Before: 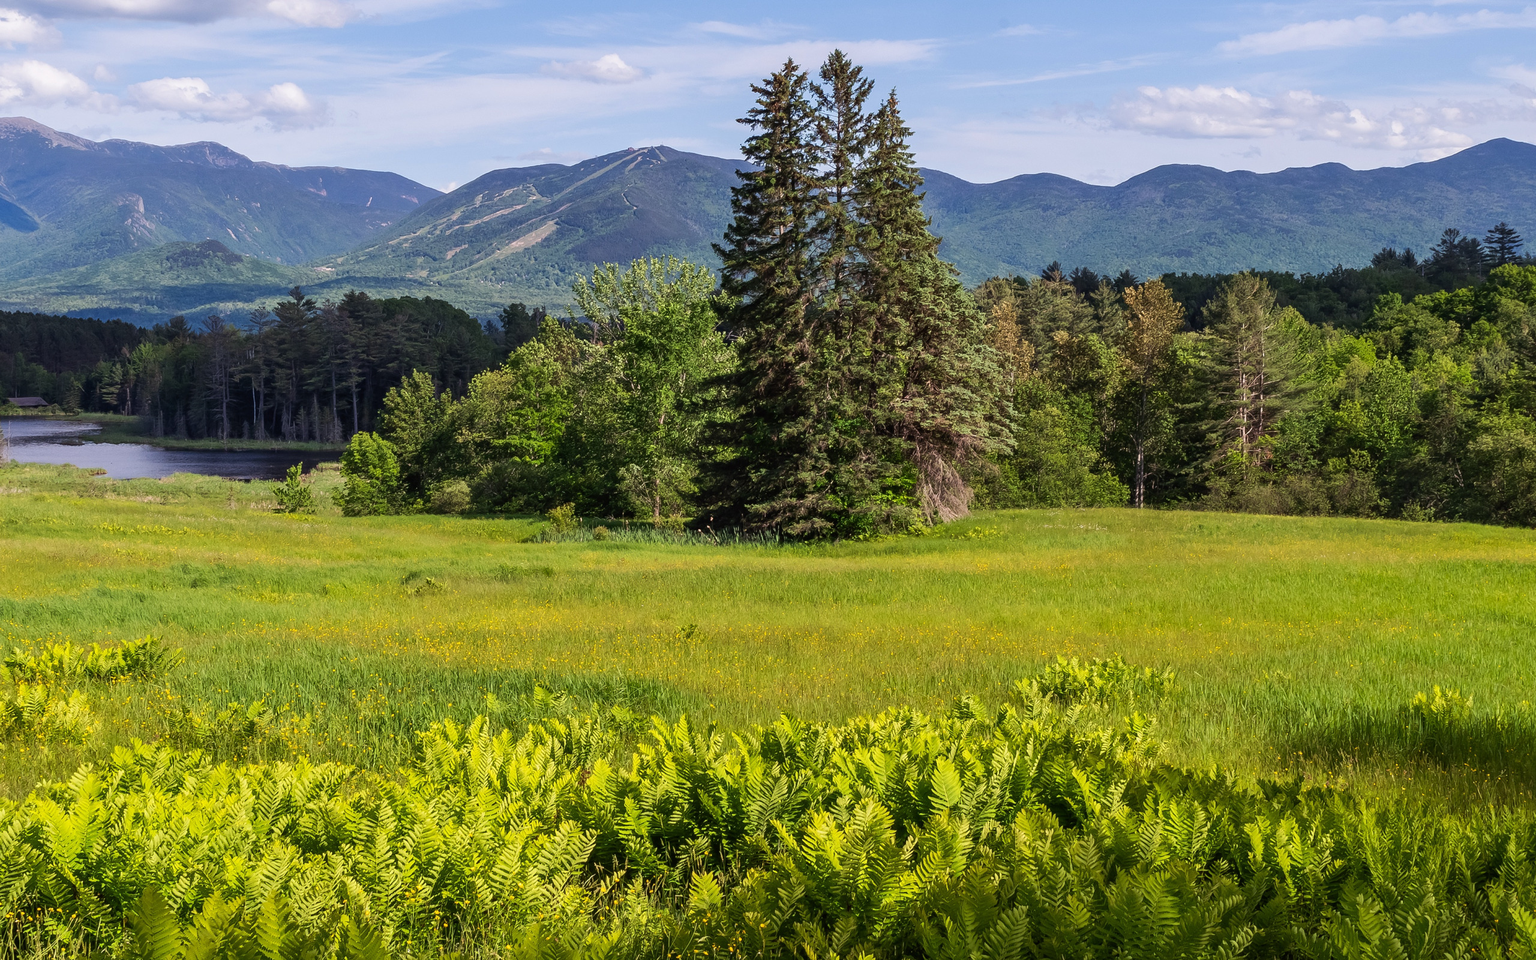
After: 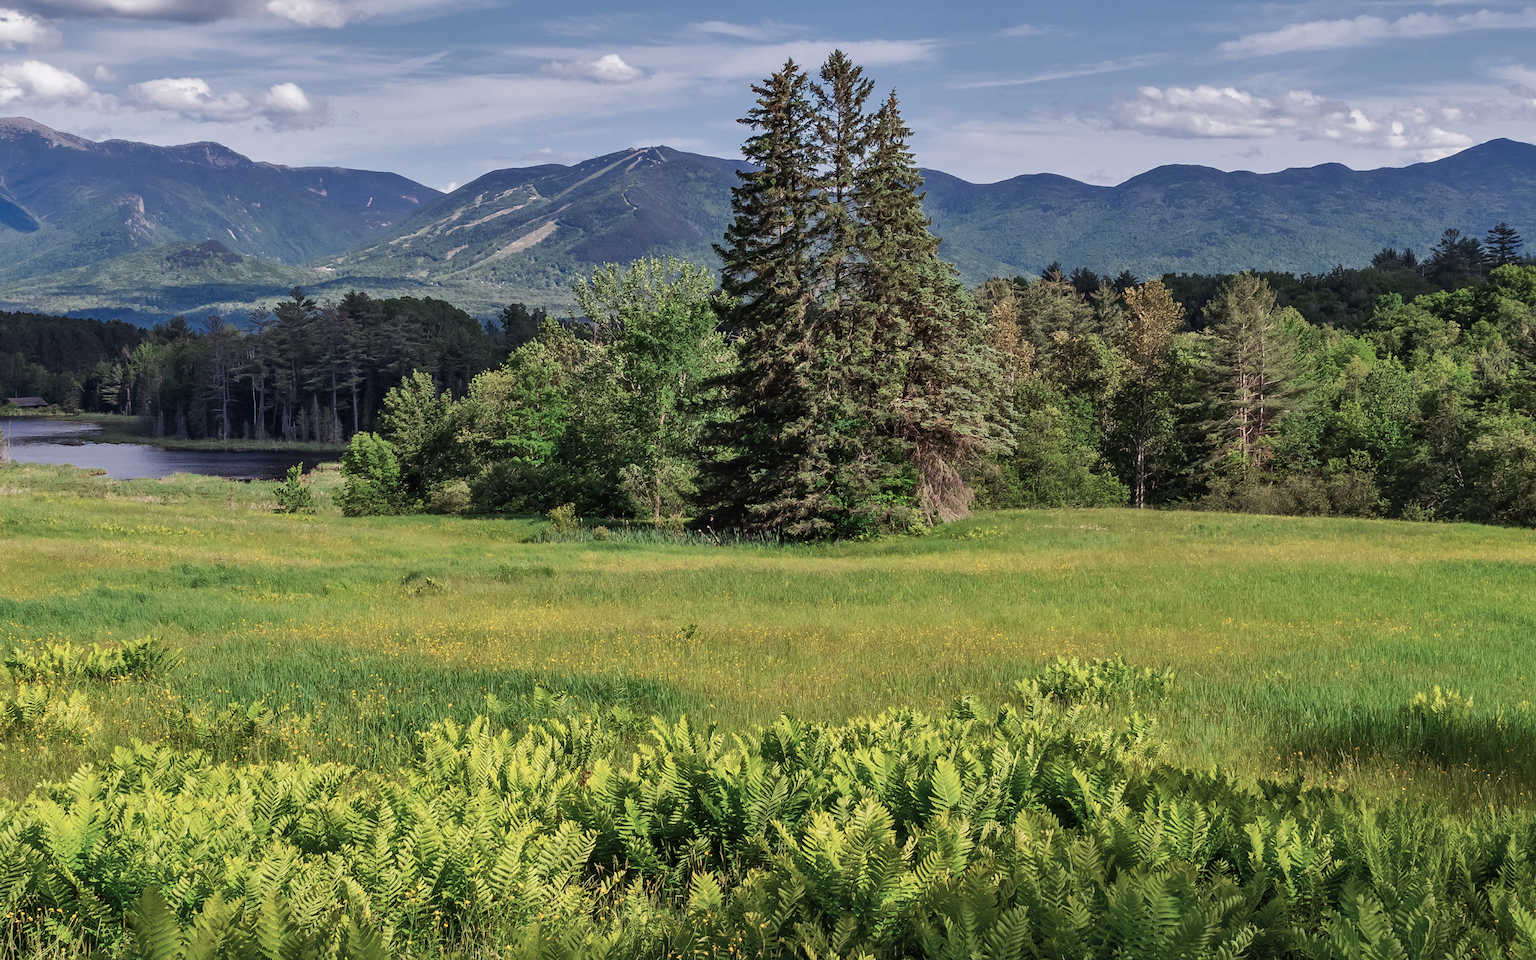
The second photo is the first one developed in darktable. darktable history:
shadows and highlights: highlights color adjustment 0.806%, soften with gaussian
color zones: curves: ch0 [(0, 0.5) (0.125, 0.4) (0.25, 0.5) (0.375, 0.4) (0.5, 0.4) (0.625, 0.35) (0.75, 0.35) (0.875, 0.5)]; ch1 [(0, 0.35) (0.125, 0.45) (0.25, 0.35) (0.375, 0.35) (0.5, 0.35) (0.625, 0.35) (0.75, 0.45) (0.875, 0.35)]; ch2 [(0, 0.6) (0.125, 0.5) (0.25, 0.5) (0.375, 0.6) (0.5, 0.6) (0.625, 0.5) (0.75, 0.5) (0.875, 0.5)]
